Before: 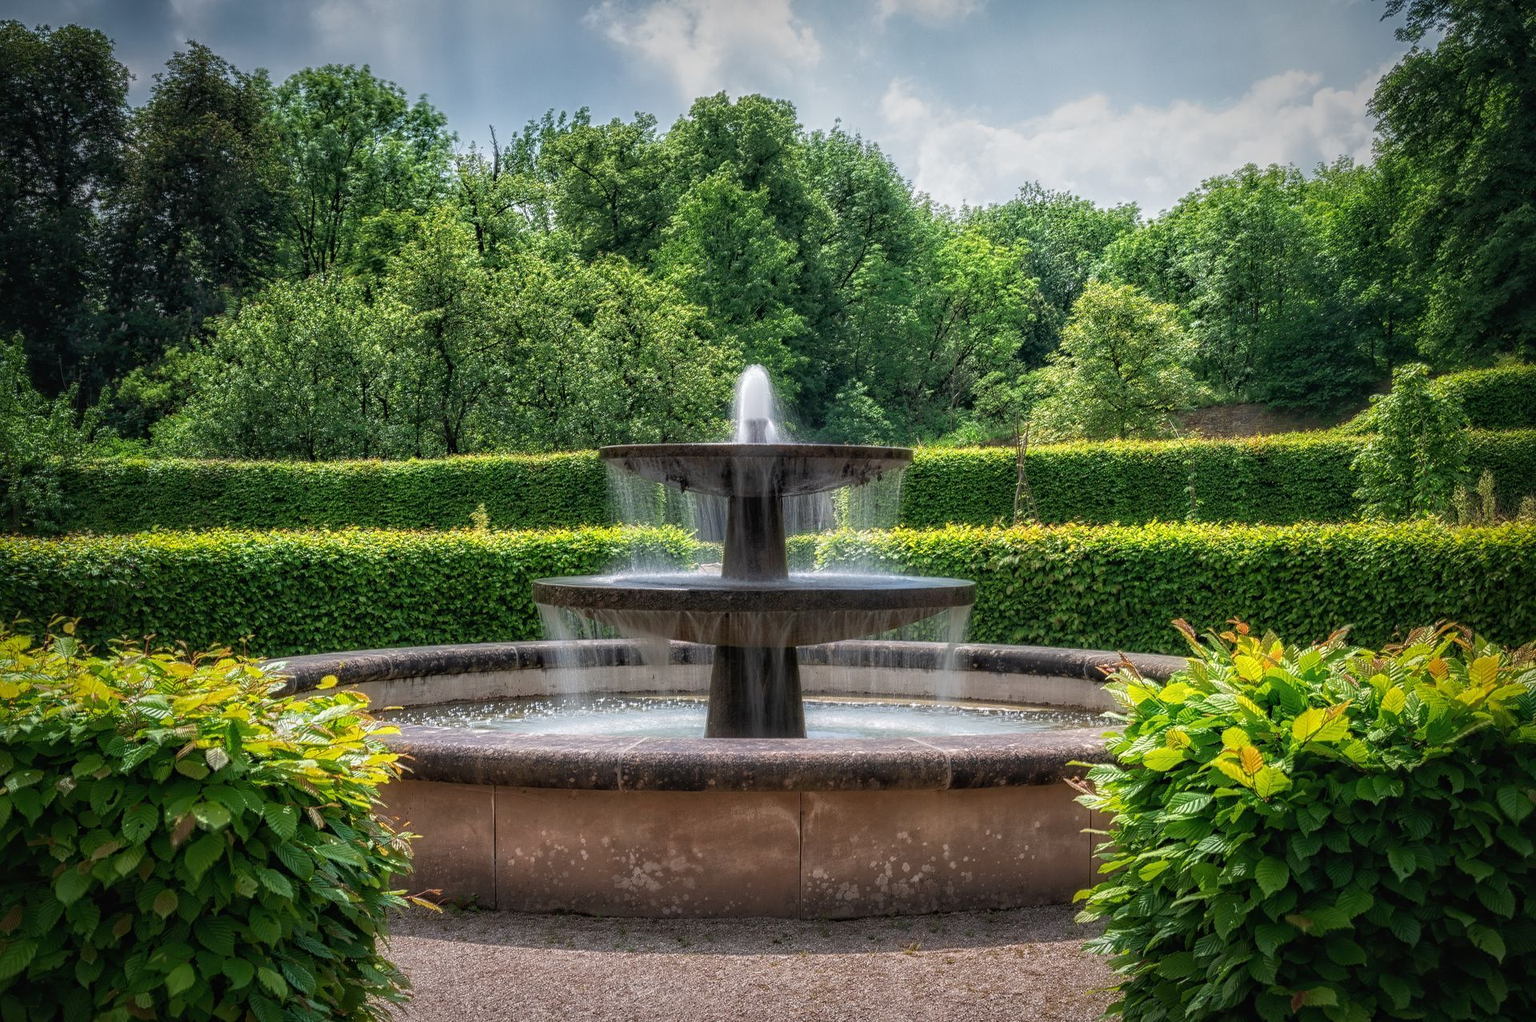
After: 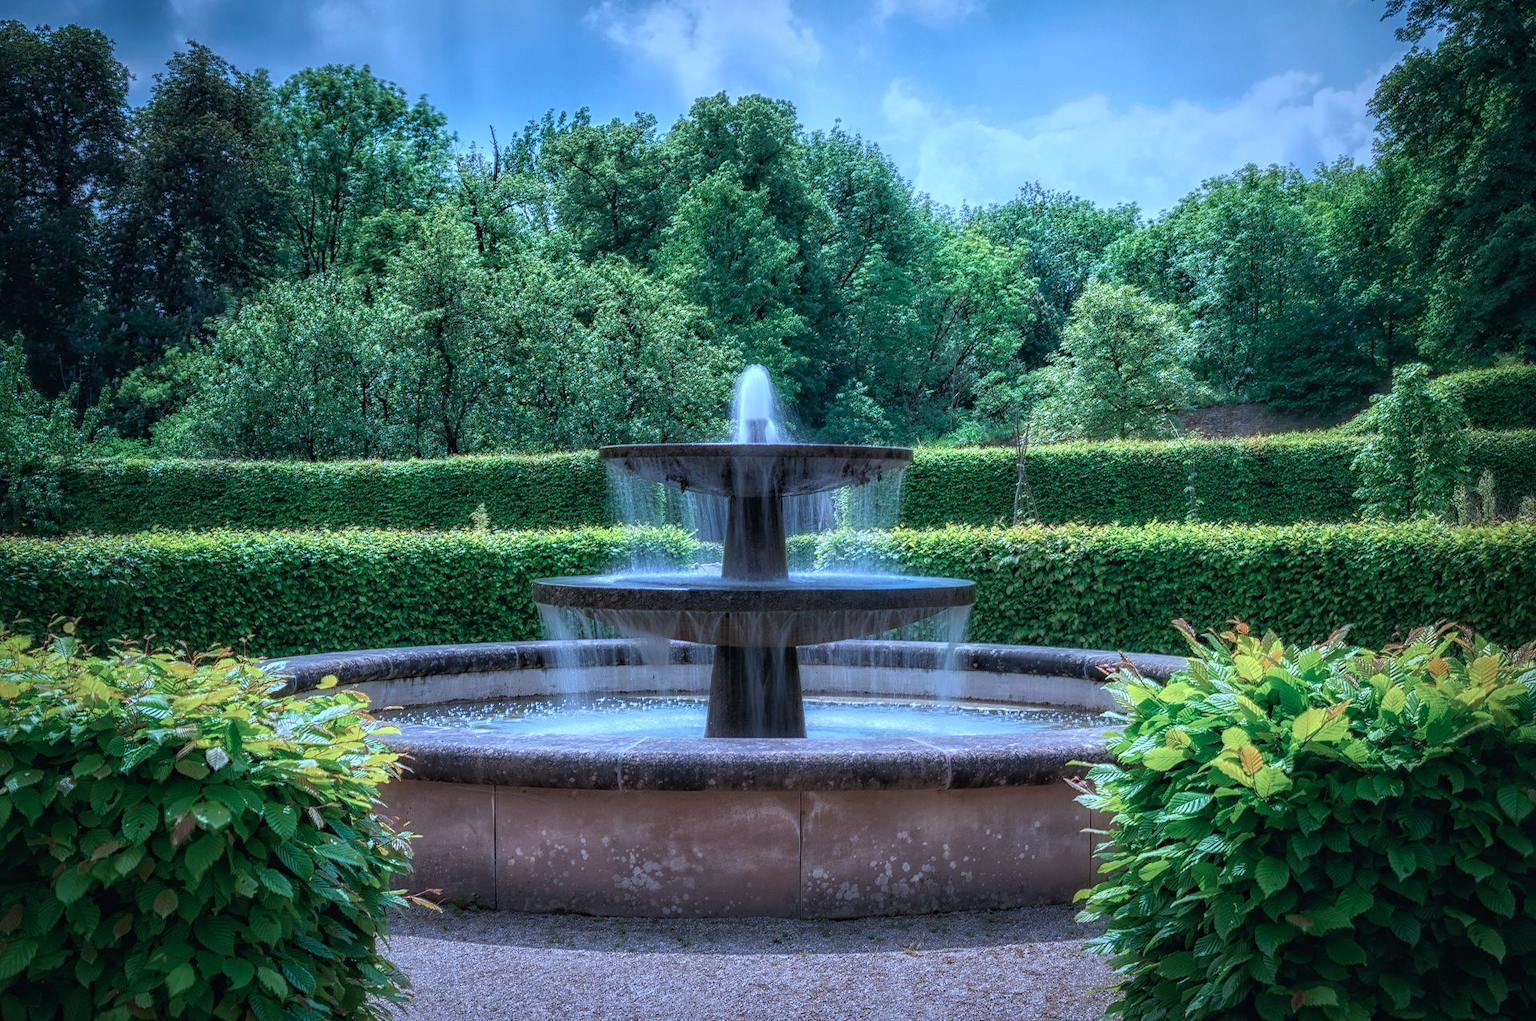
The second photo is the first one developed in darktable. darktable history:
color correction: highlights a* -2.02, highlights b* -18.52
color calibration: illuminant custom, x 0.391, y 0.392, temperature 3872.26 K, saturation algorithm version 1 (2020)
